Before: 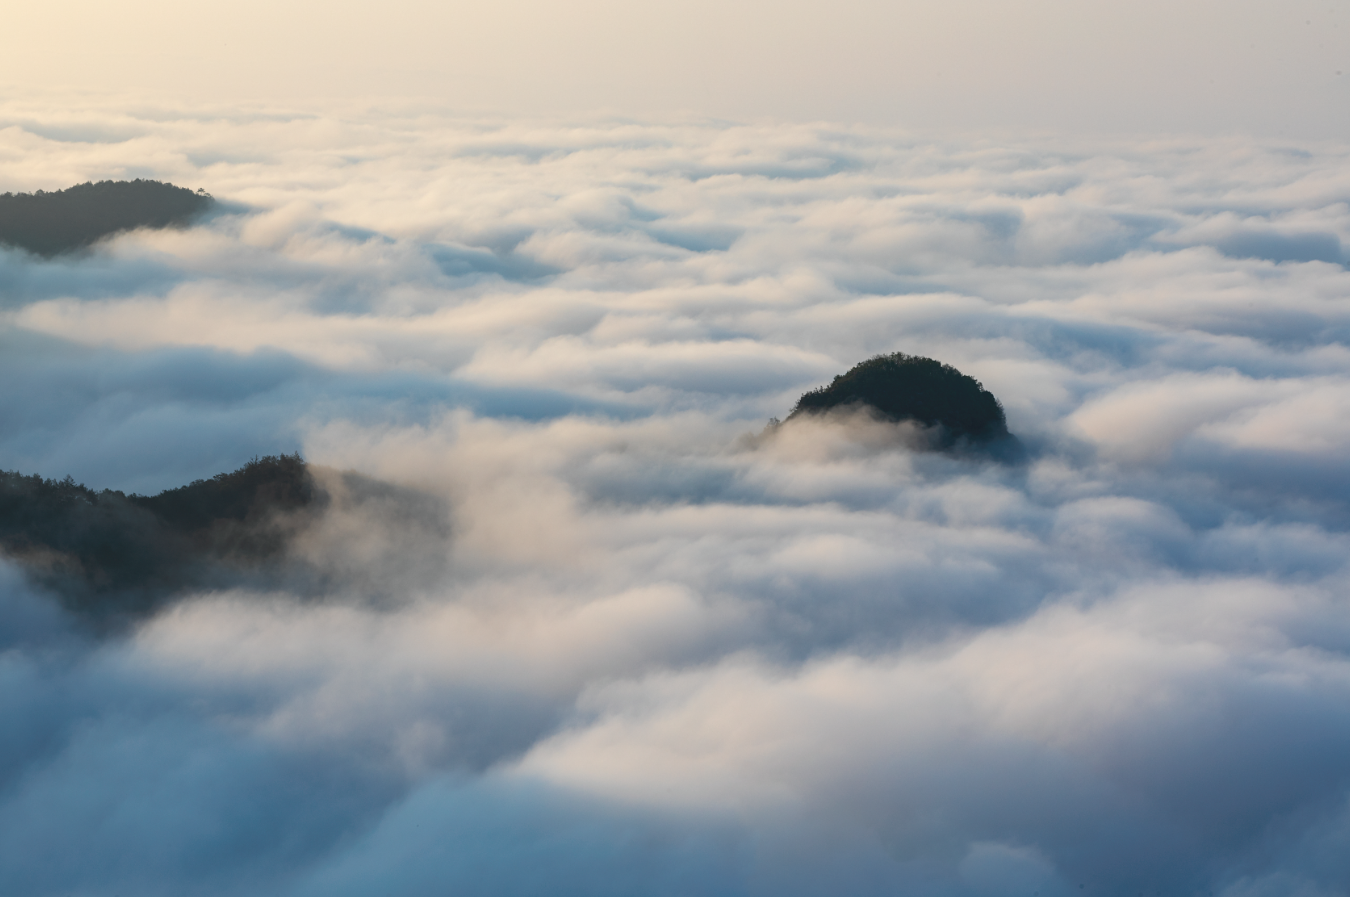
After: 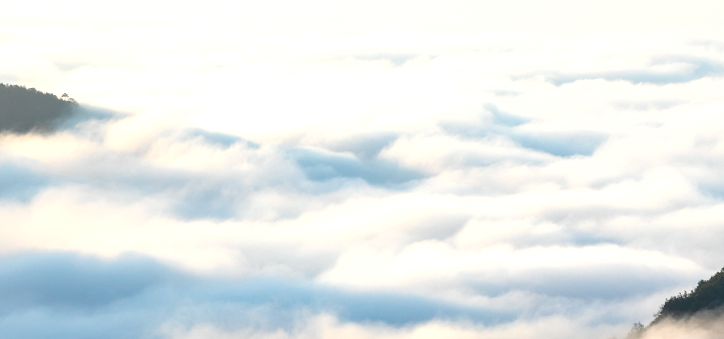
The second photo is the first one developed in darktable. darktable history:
tone equalizer: on, module defaults
crop: left 10.121%, top 10.631%, right 36.218%, bottom 51.526%
exposure: black level correction 0, exposure 0.9 EV, compensate highlight preservation false
